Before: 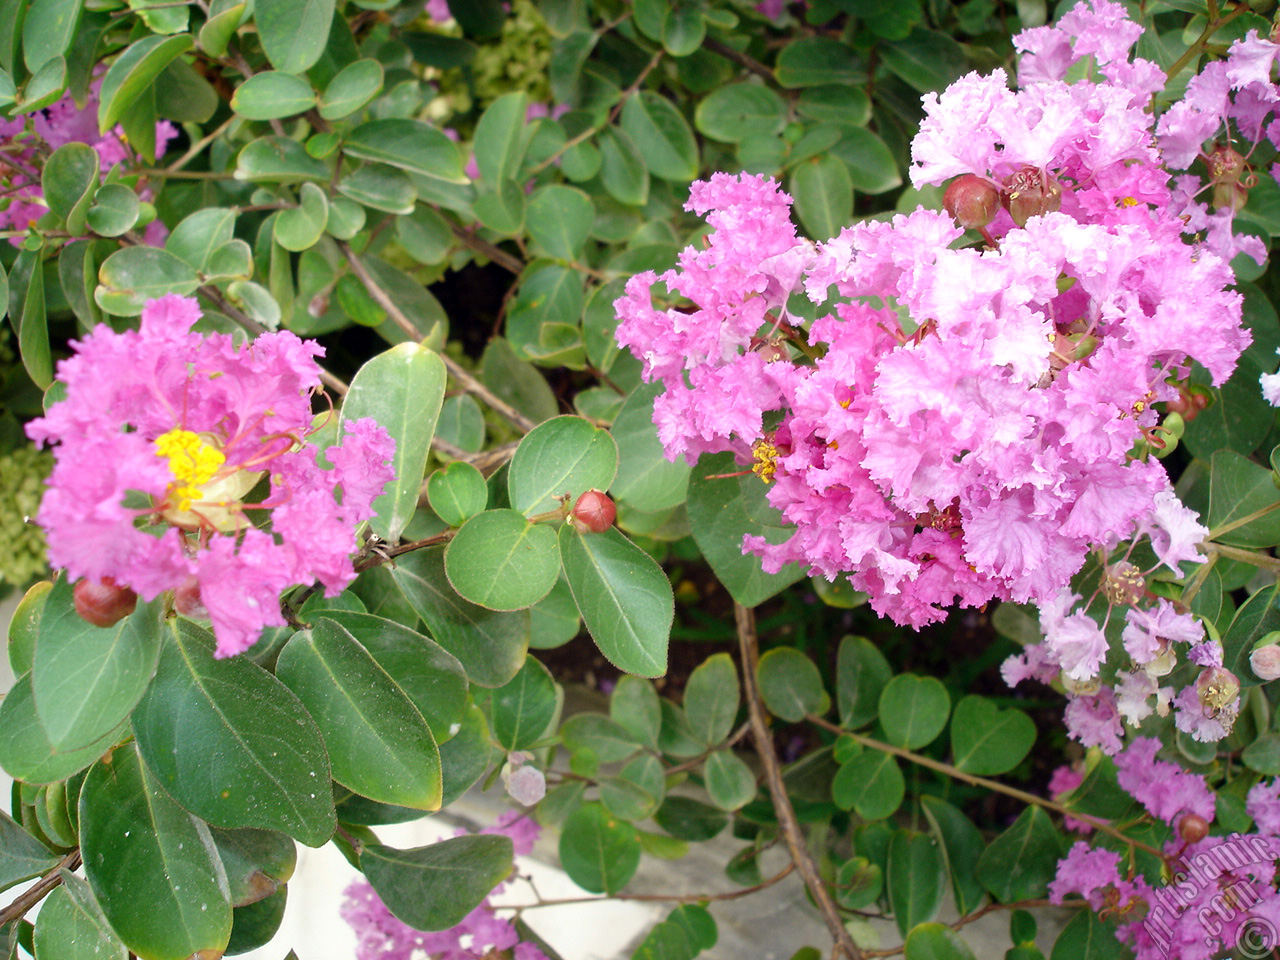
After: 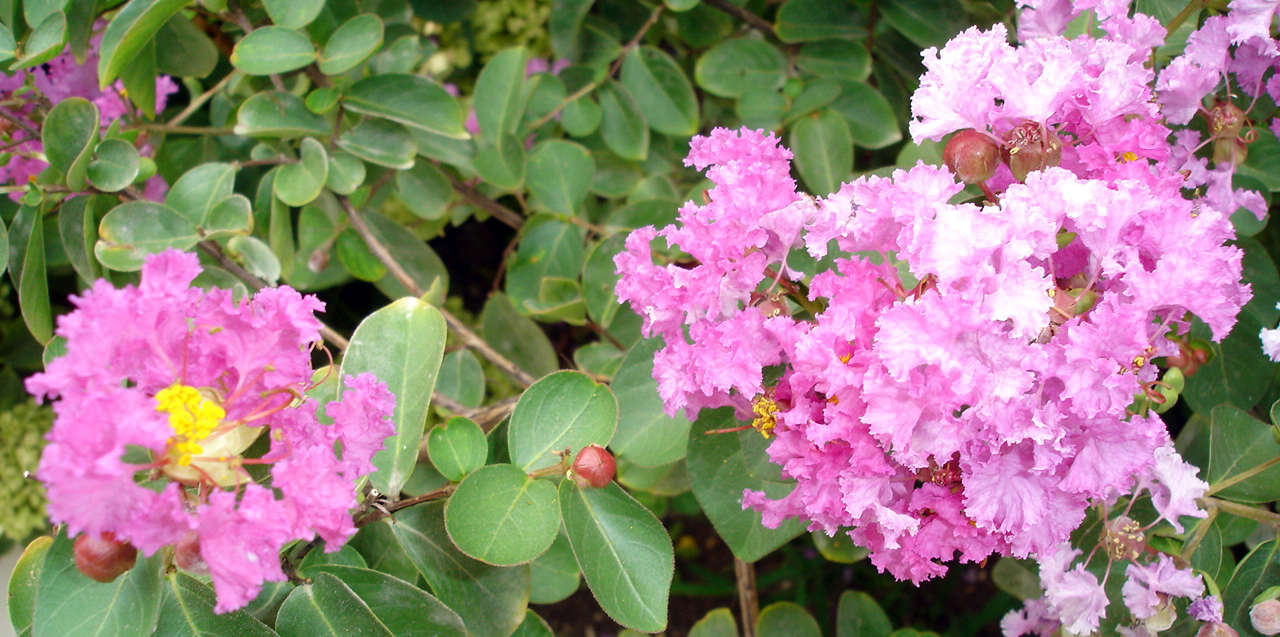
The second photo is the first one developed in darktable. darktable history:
crop and rotate: top 4.719%, bottom 28.904%
